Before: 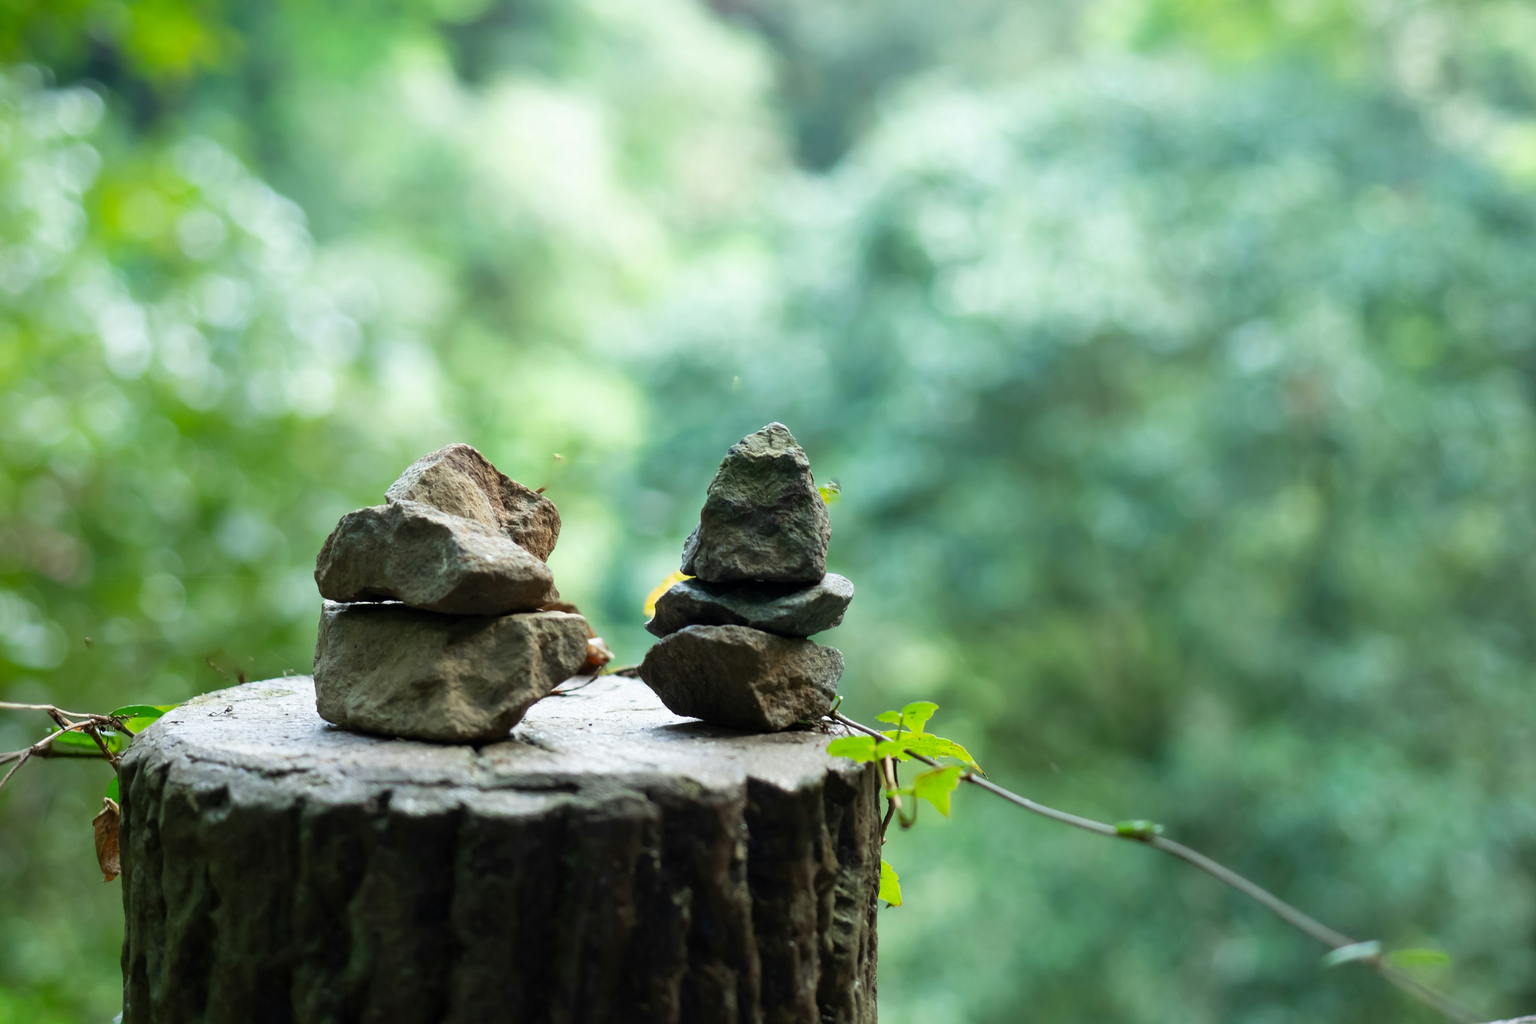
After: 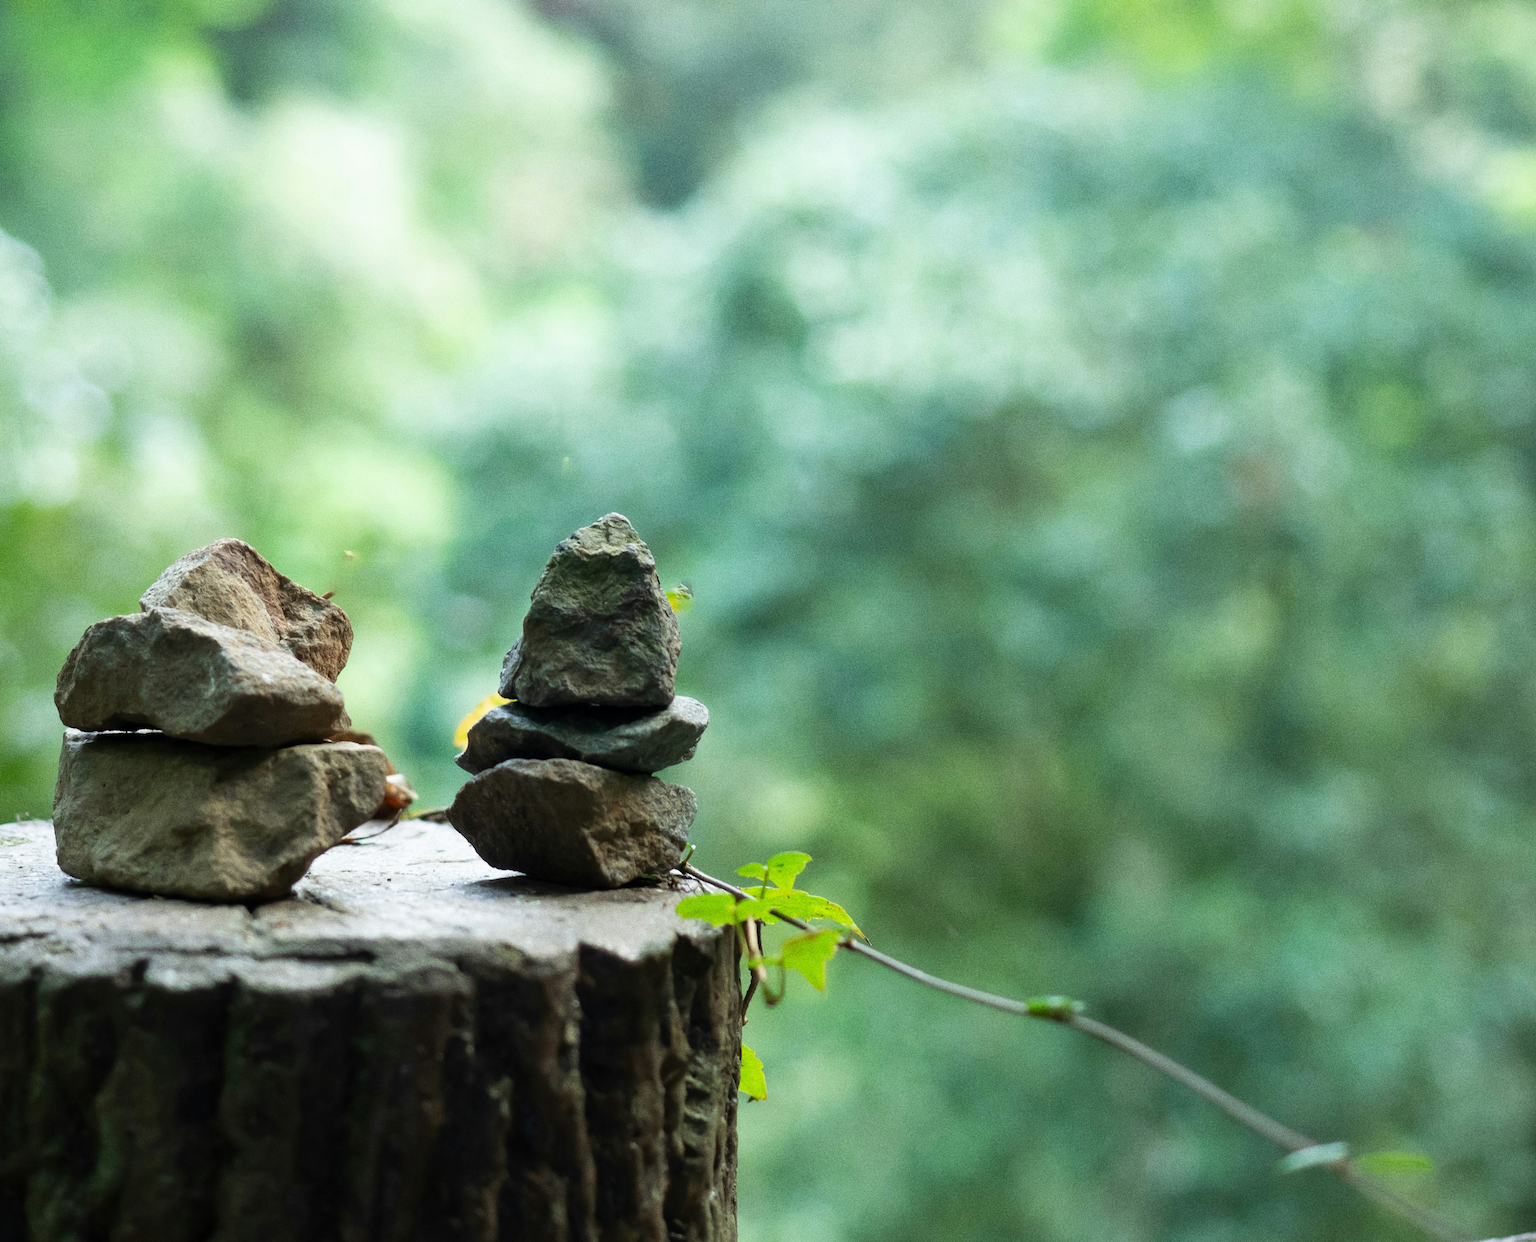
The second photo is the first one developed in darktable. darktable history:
crop: left 17.582%, bottom 0.031%
grain: coarseness 0.09 ISO, strength 40%
